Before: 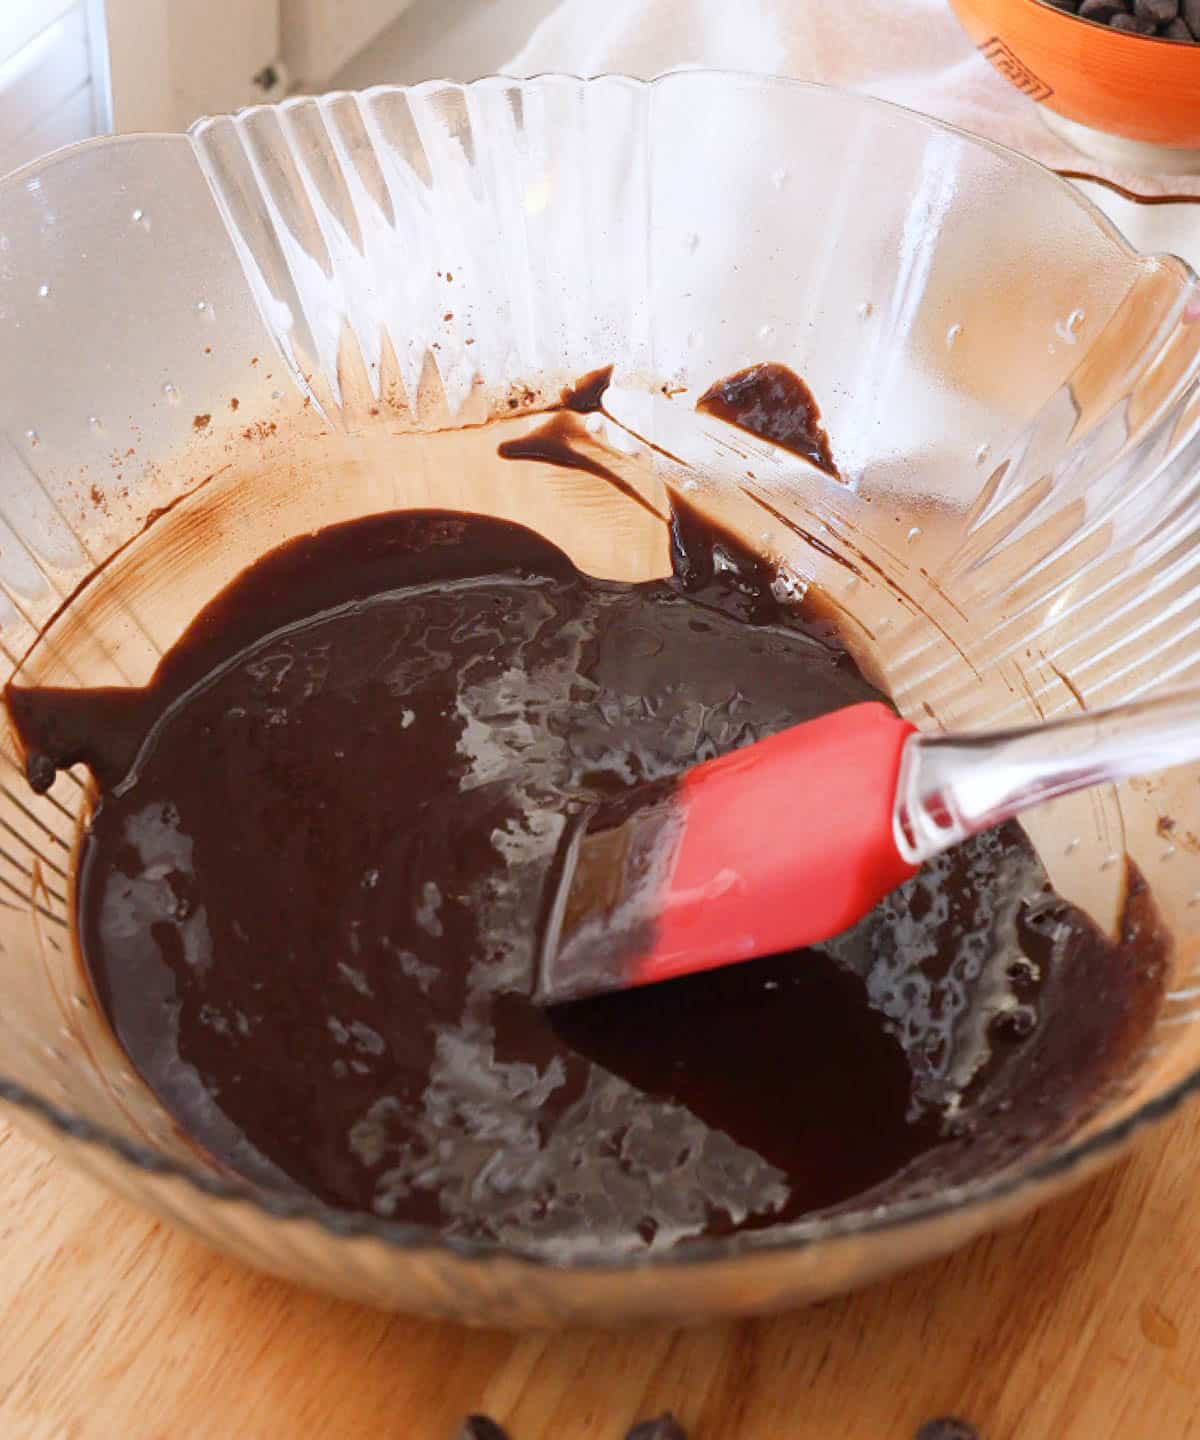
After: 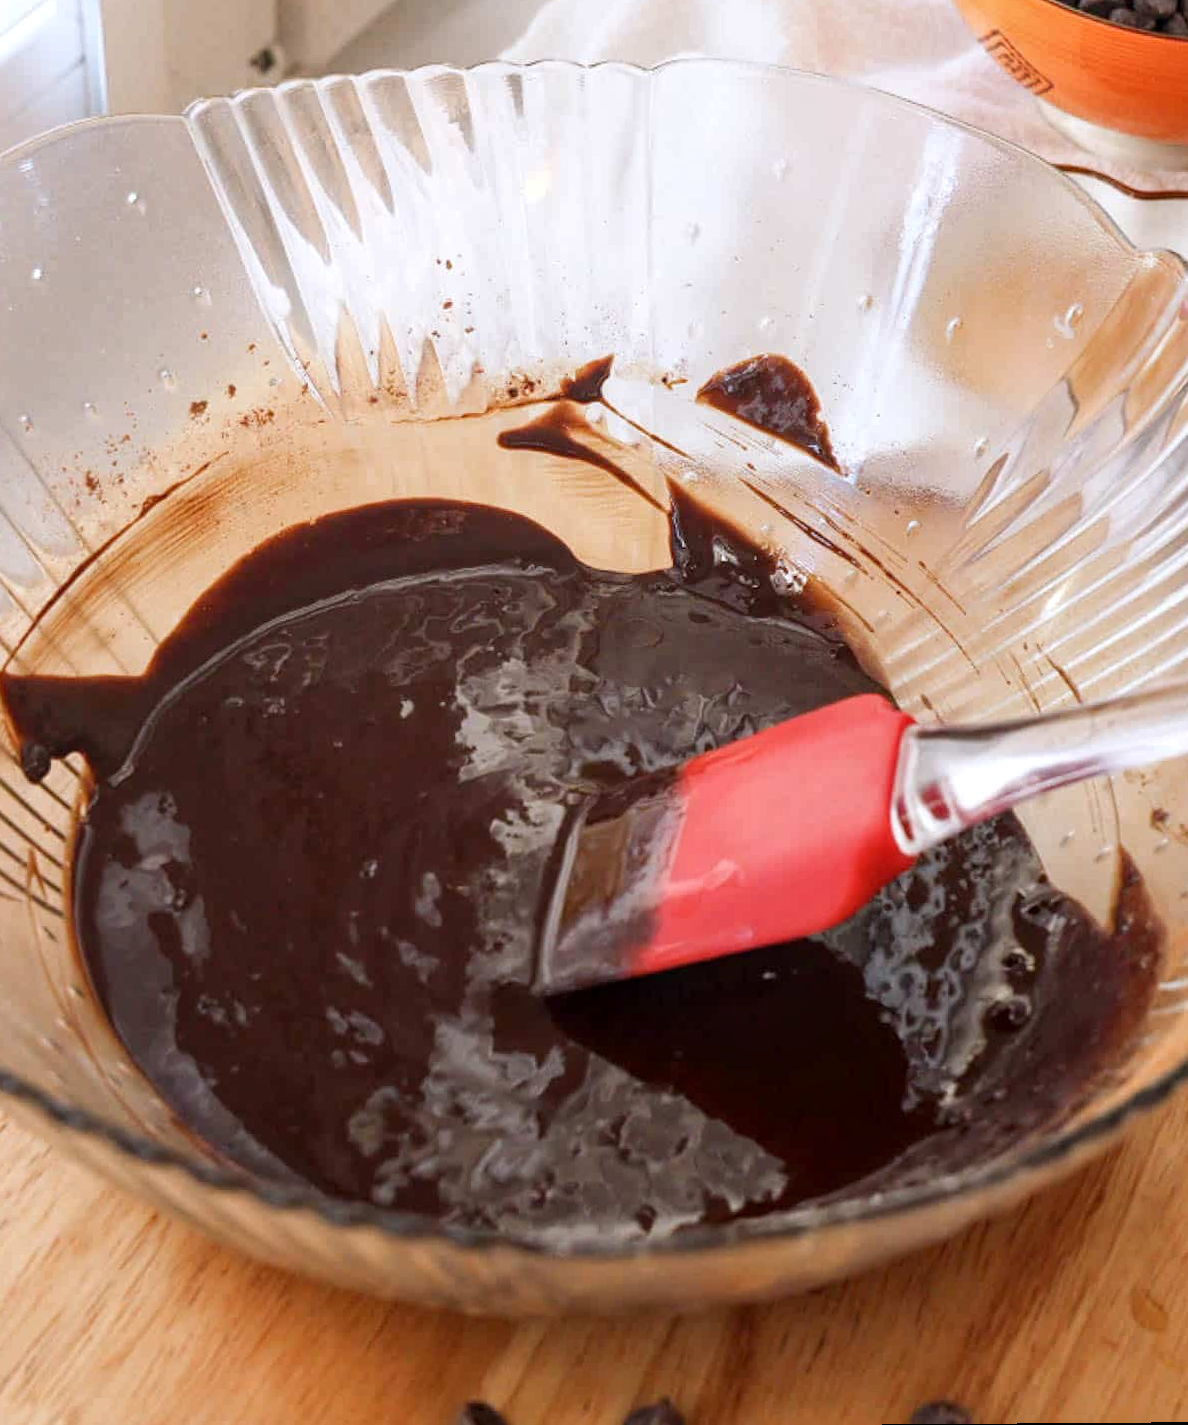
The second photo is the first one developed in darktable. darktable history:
base curve: curves: ch0 [(0, 0) (0.989, 0.992)], preserve colors none
rotate and perspective: rotation 0.174°, lens shift (vertical) 0.013, lens shift (horizontal) 0.019, shear 0.001, automatic cropping original format, crop left 0.007, crop right 0.991, crop top 0.016, crop bottom 0.997
local contrast: on, module defaults
